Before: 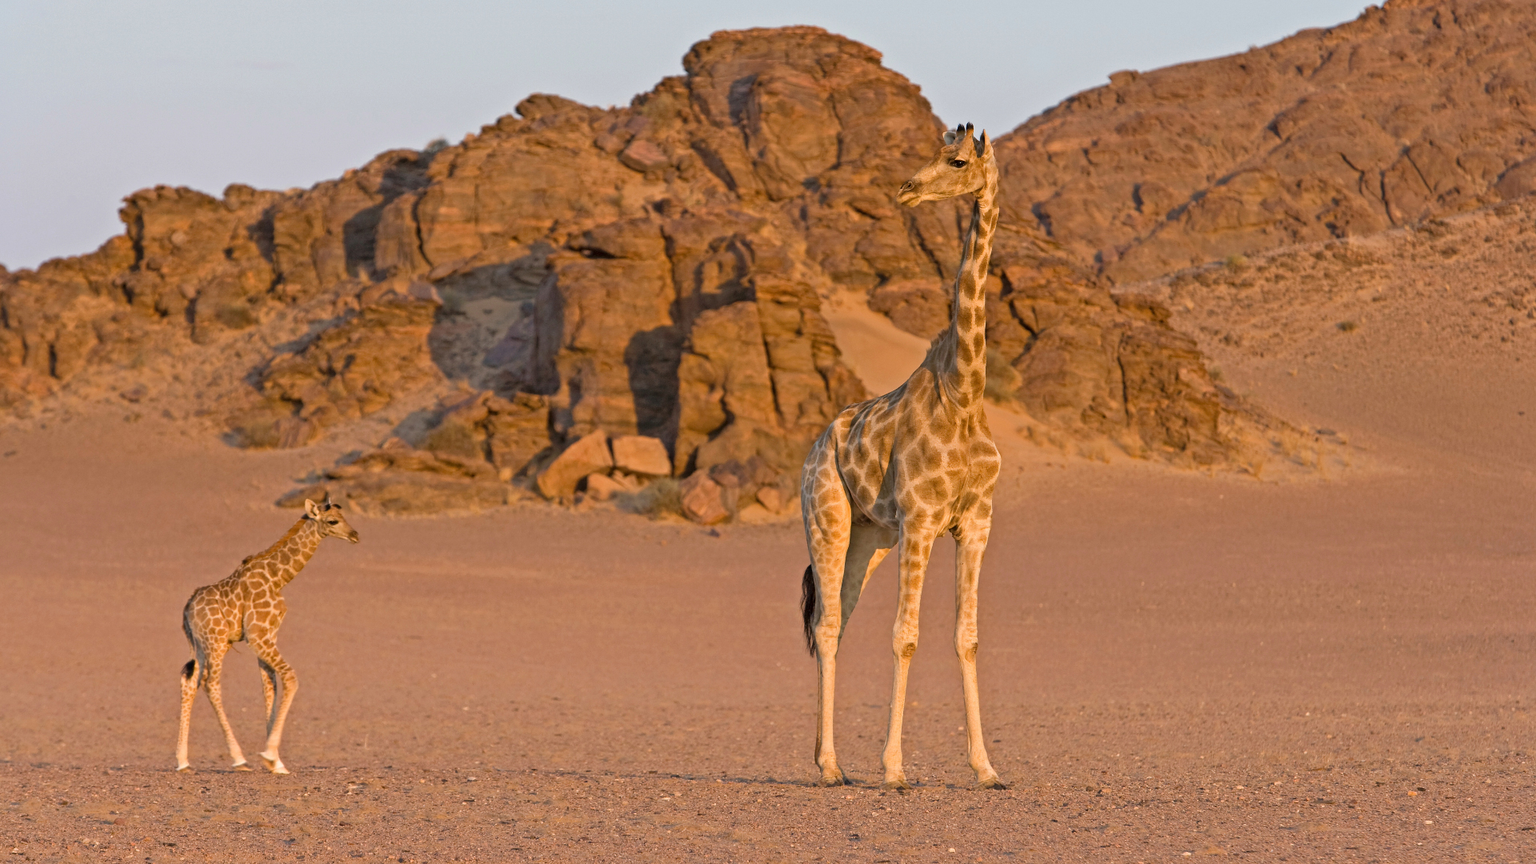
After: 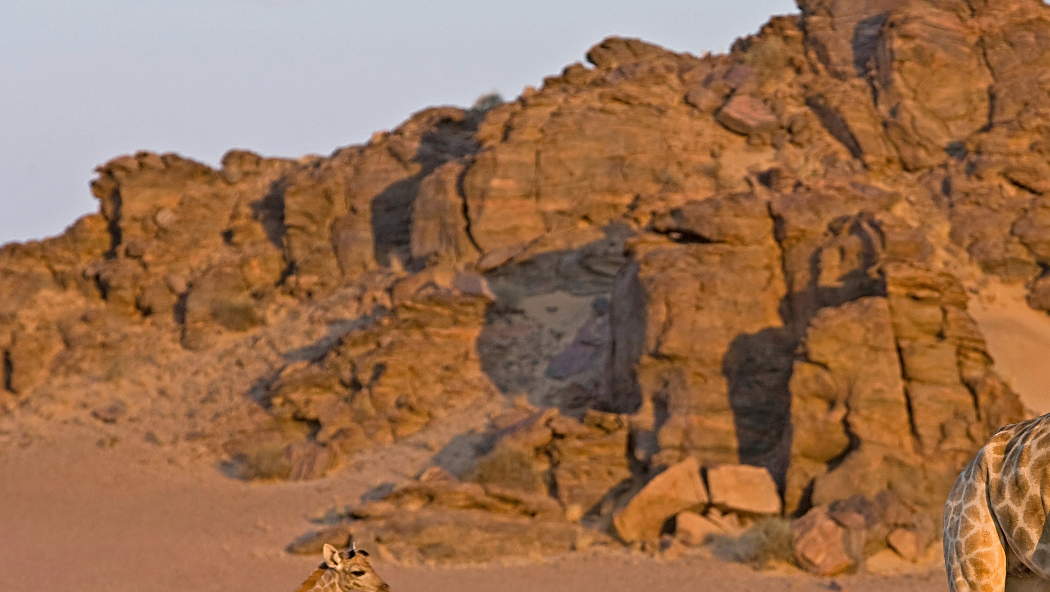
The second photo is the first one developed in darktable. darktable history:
white balance: red 0.988, blue 1.017
sharpen: on, module defaults
crop and rotate: left 3.047%, top 7.509%, right 42.236%, bottom 37.598%
